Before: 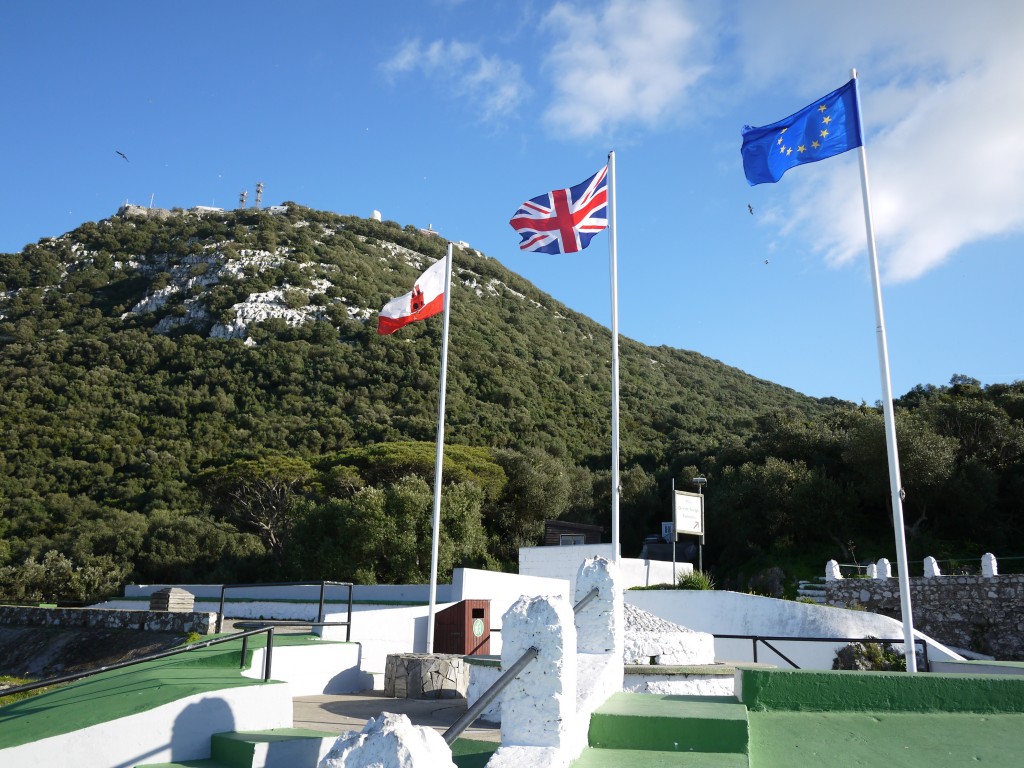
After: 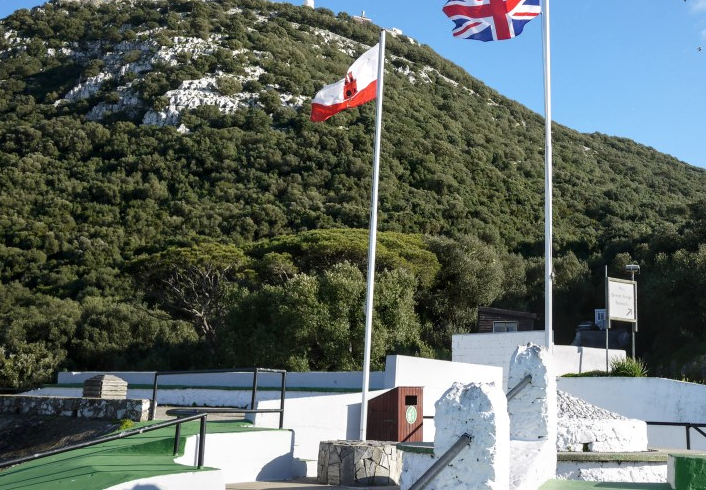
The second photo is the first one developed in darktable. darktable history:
local contrast: on, module defaults
crop: left 6.607%, top 27.781%, right 24.376%, bottom 8.39%
